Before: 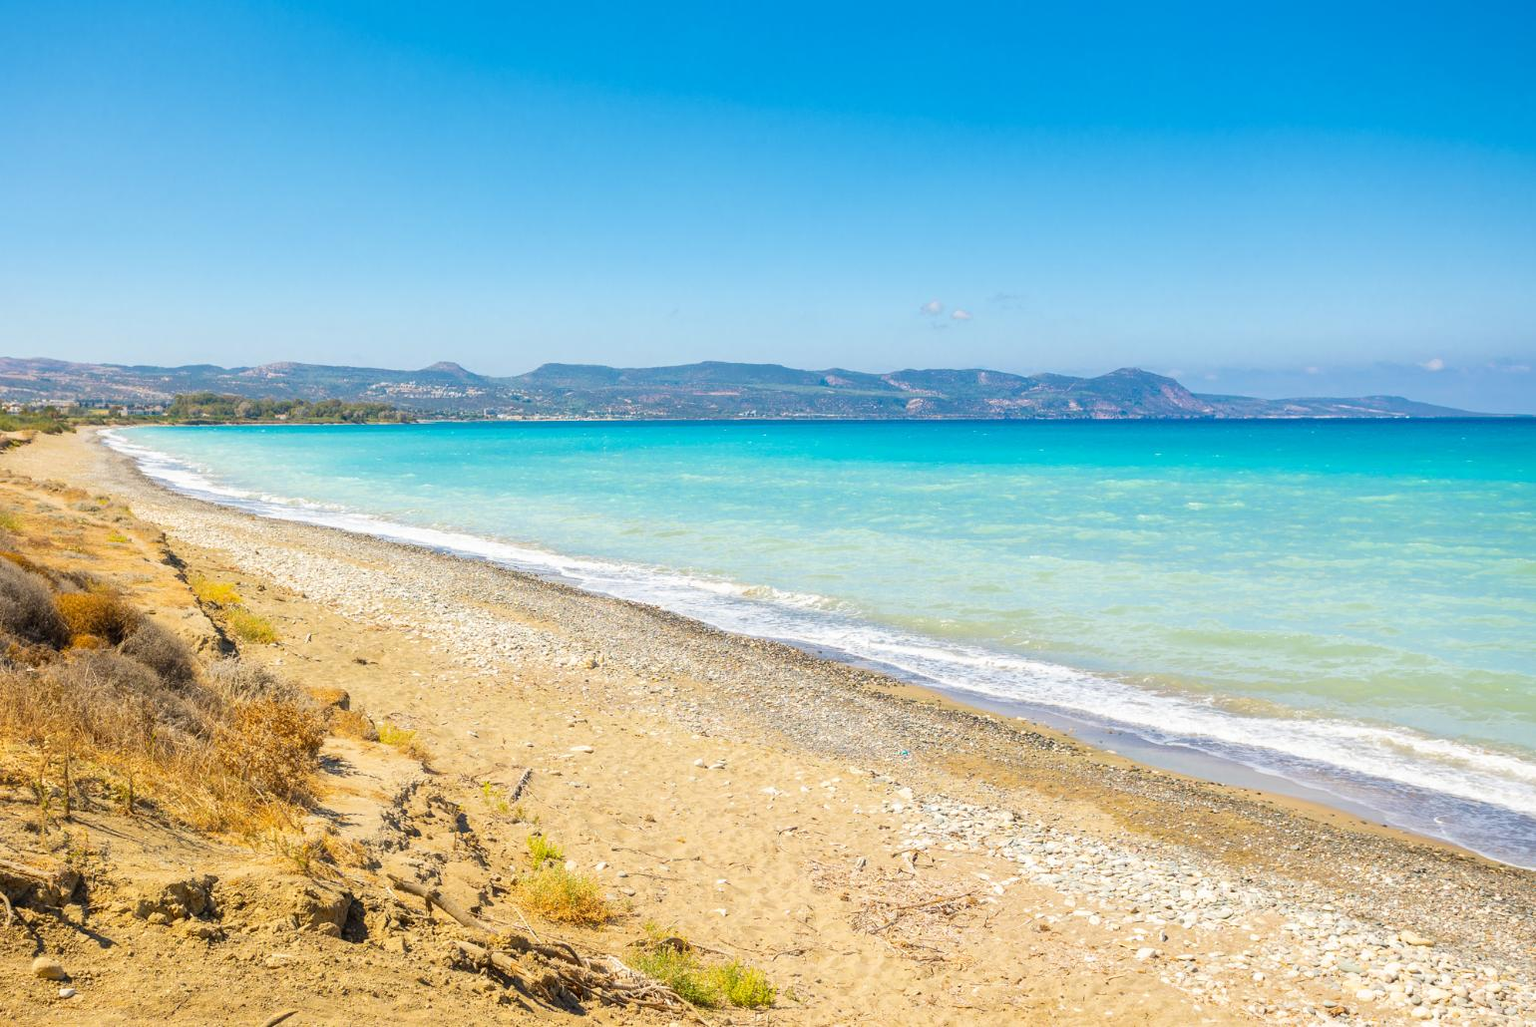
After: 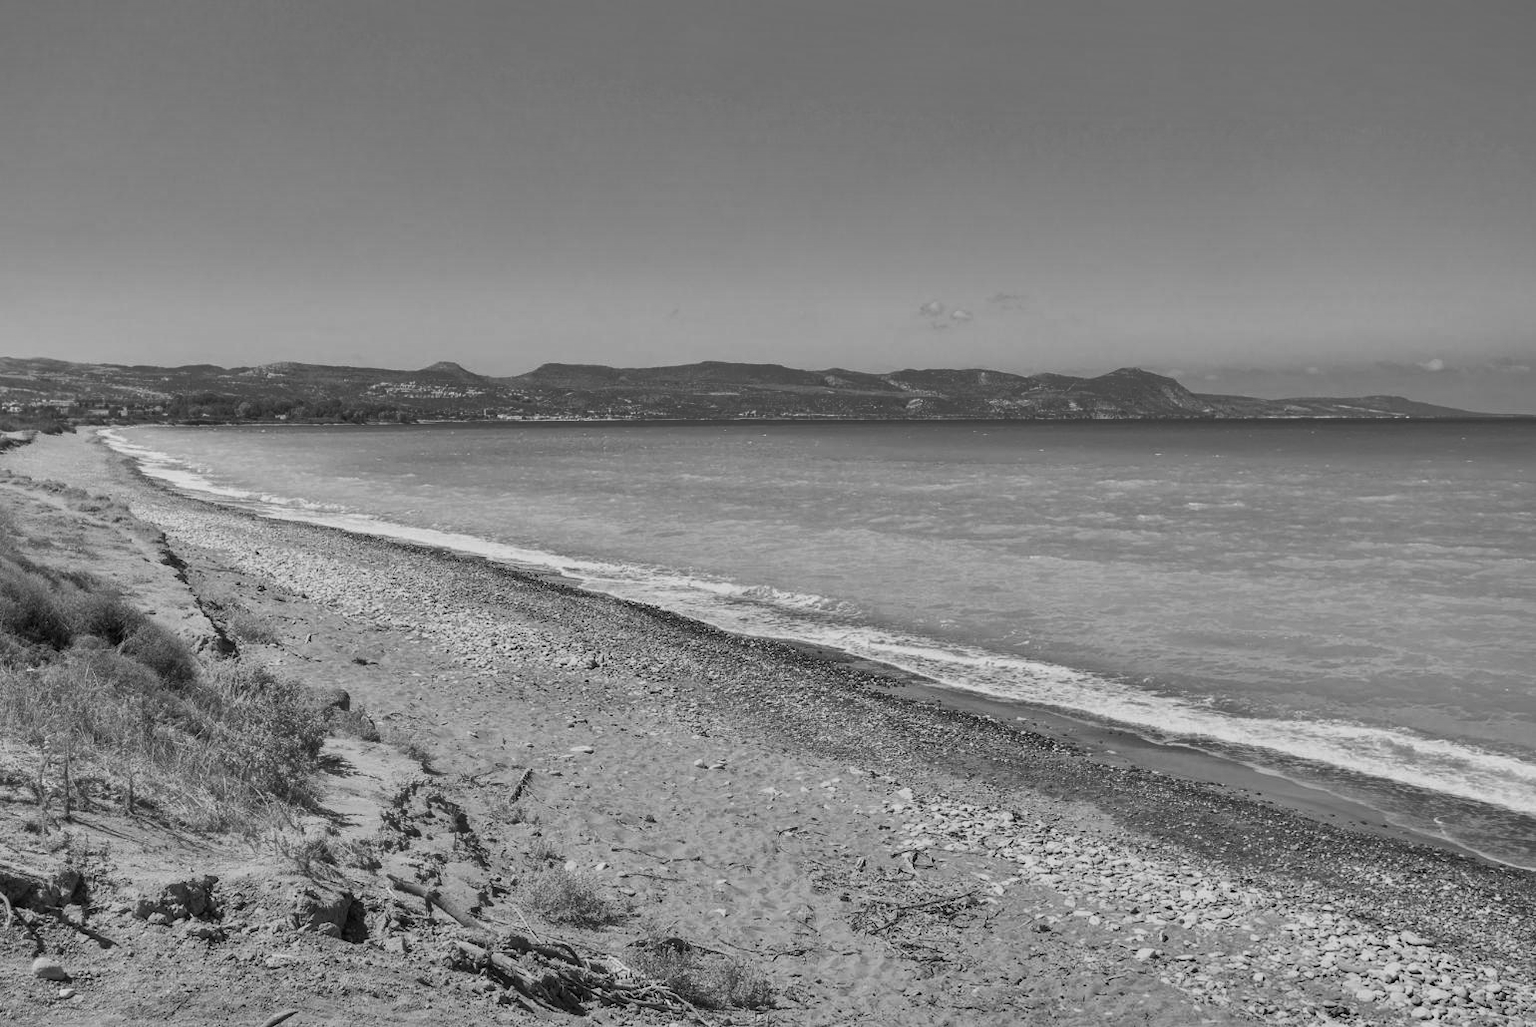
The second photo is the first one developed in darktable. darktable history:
shadows and highlights: shadows 80.73, white point adjustment -9.07, highlights -61.46, soften with gaussian
monochrome: a 16.01, b -2.65, highlights 0.52
